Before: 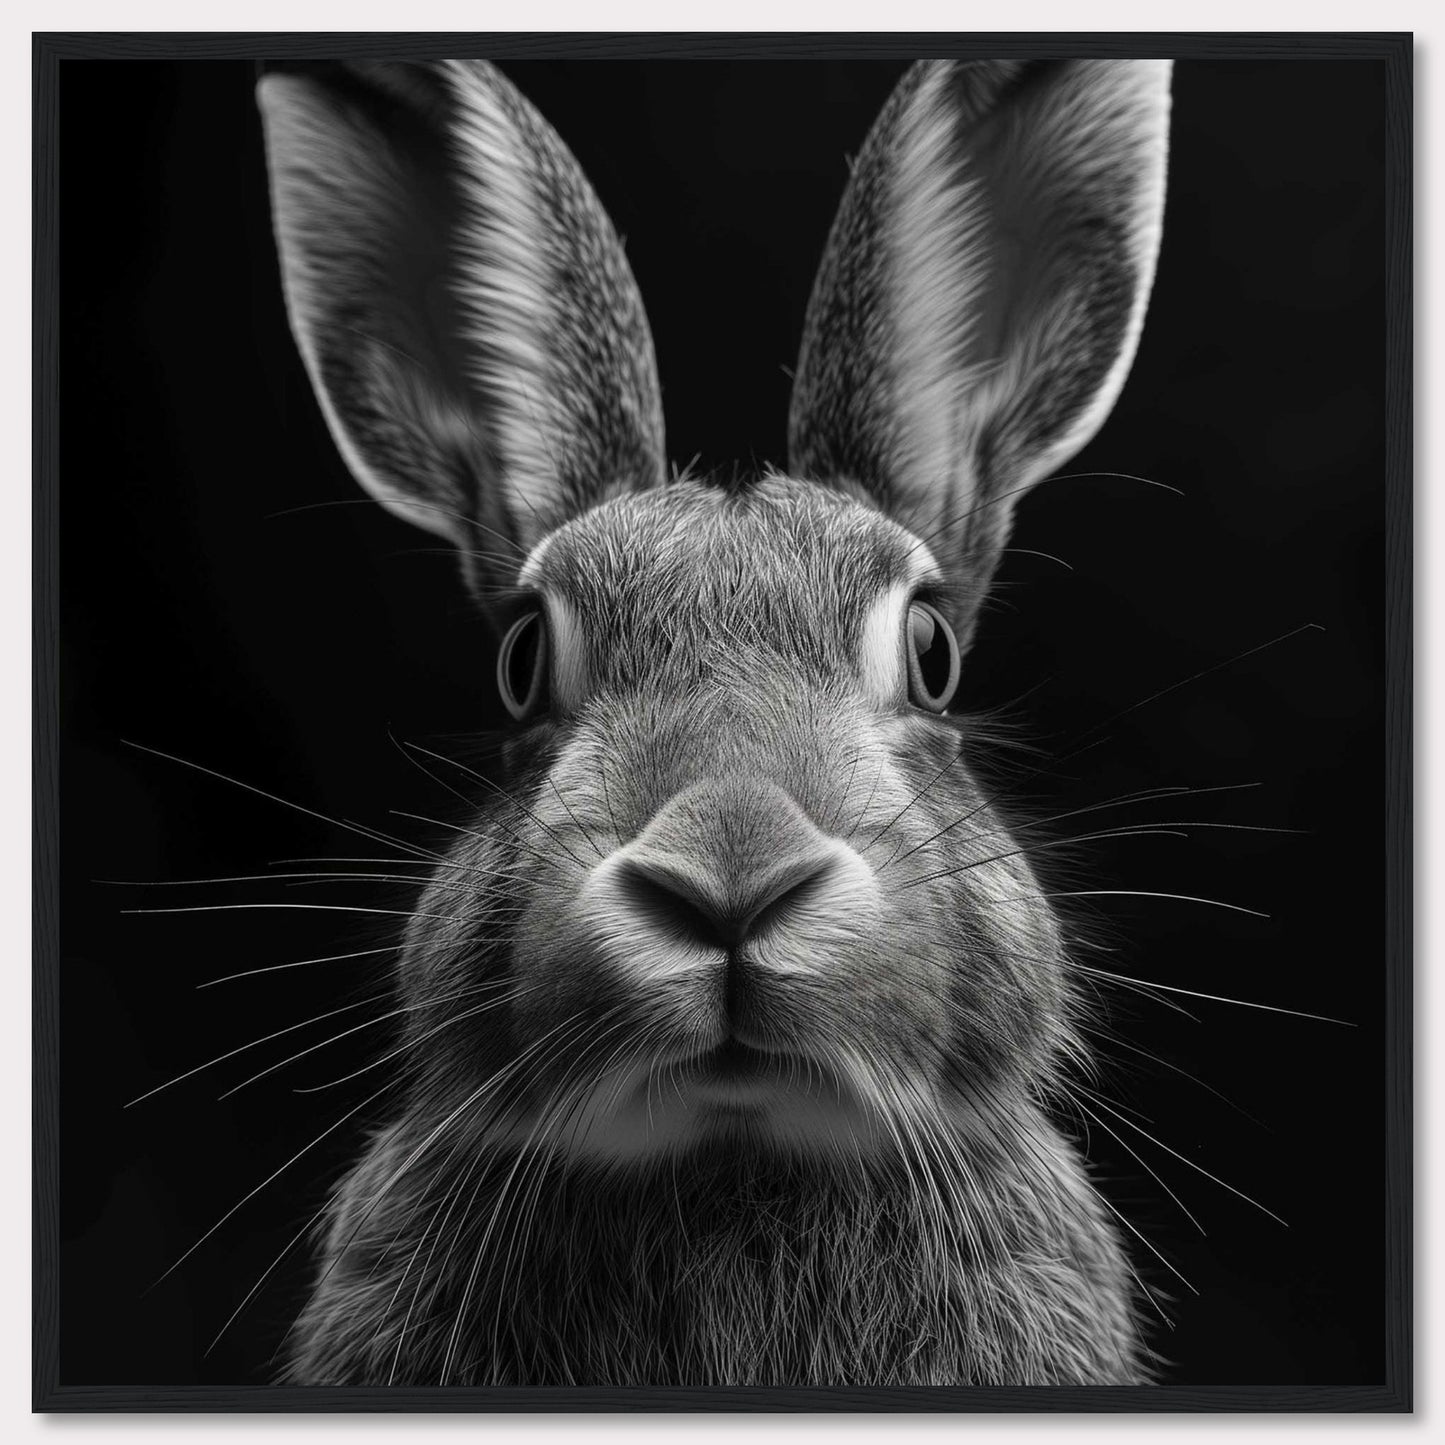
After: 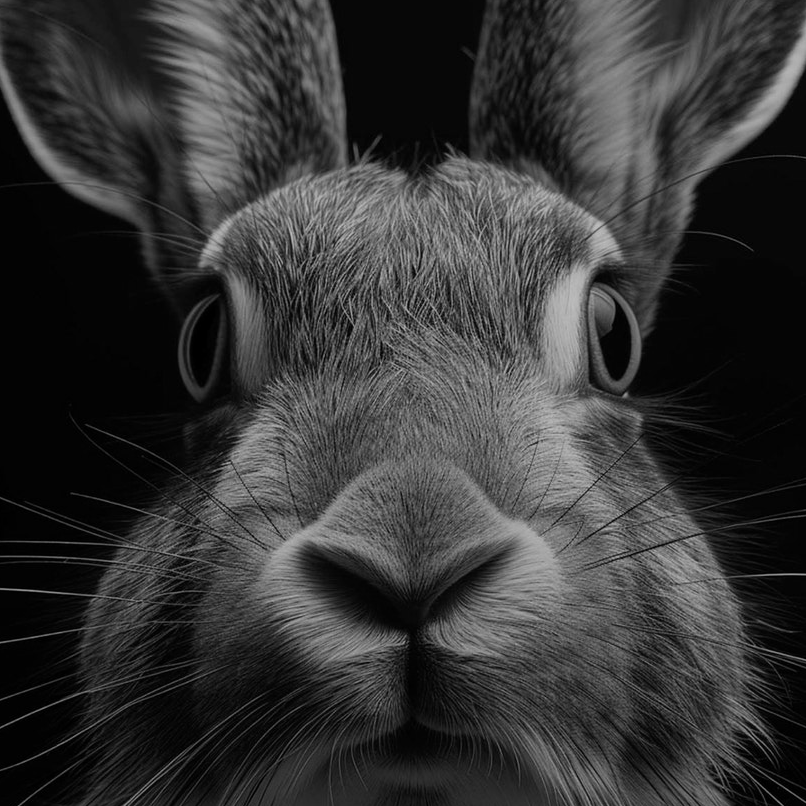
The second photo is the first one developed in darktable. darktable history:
exposure: black level correction 0, exposure -0.766 EV, compensate highlight preservation false
crop and rotate: left 22.13%, top 22.054%, right 22.026%, bottom 22.102%
graduated density: rotation -180°, offset 24.95
color balance rgb: perceptual saturation grading › global saturation 35%, perceptual saturation grading › highlights -30%, perceptual saturation grading › shadows 35%, perceptual brilliance grading › global brilliance 3%, perceptual brilliance grading › highlights -3%, perceptual brilliance grading › shadows 3%
color calibration: output gray [0.31, 0.36, 0.33, 0], gray › normalize channels true, illuminant same as pipeline (D50), adaptation XYZ, x 0.346, y 0.359, gamut compression 0
